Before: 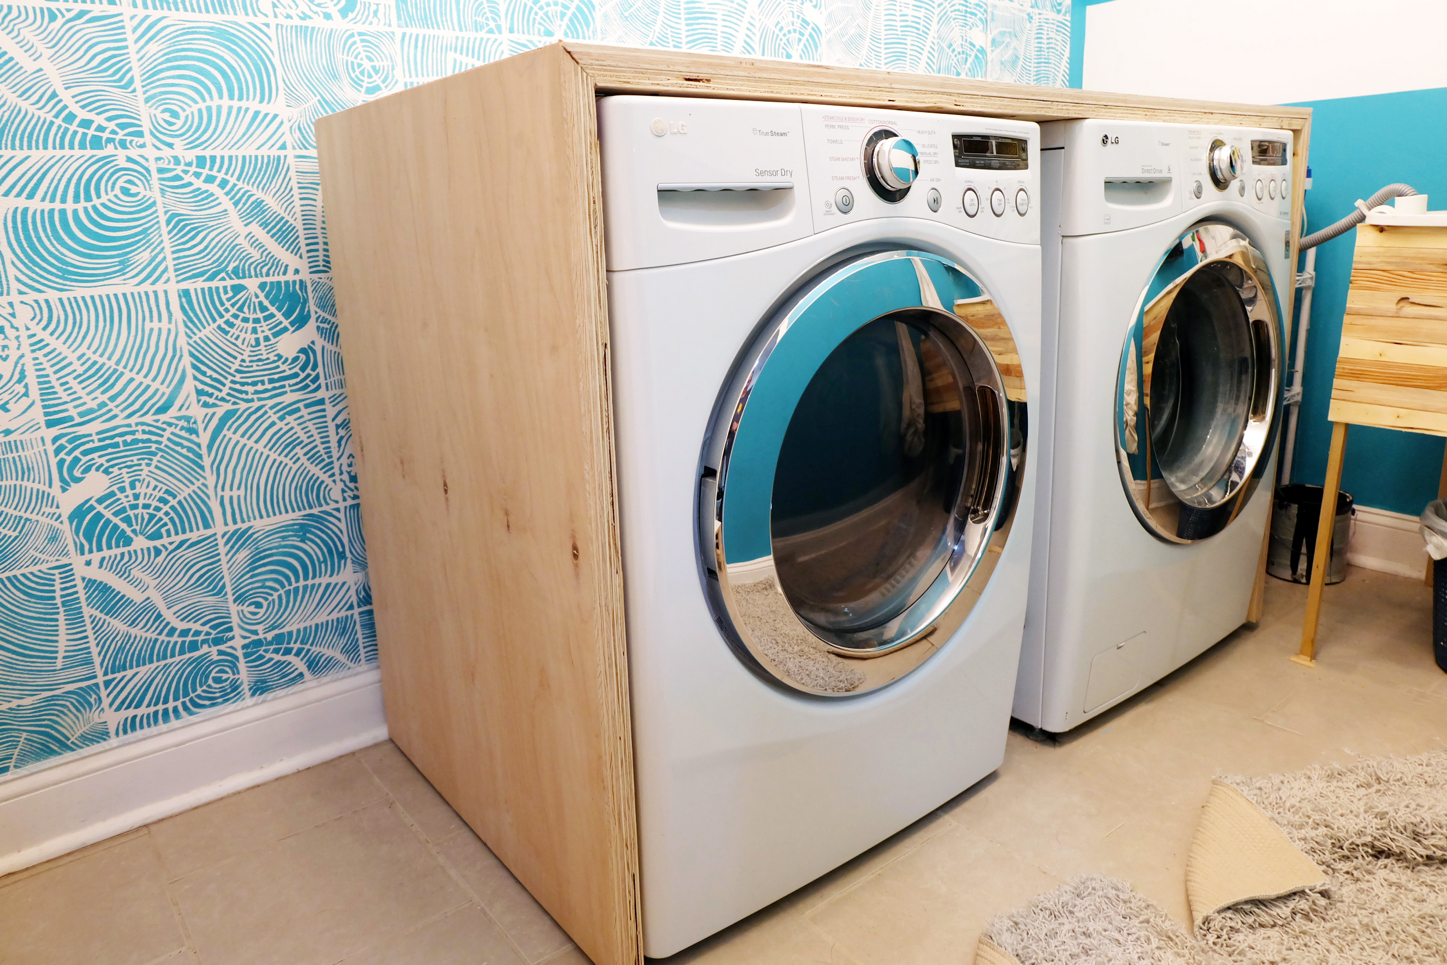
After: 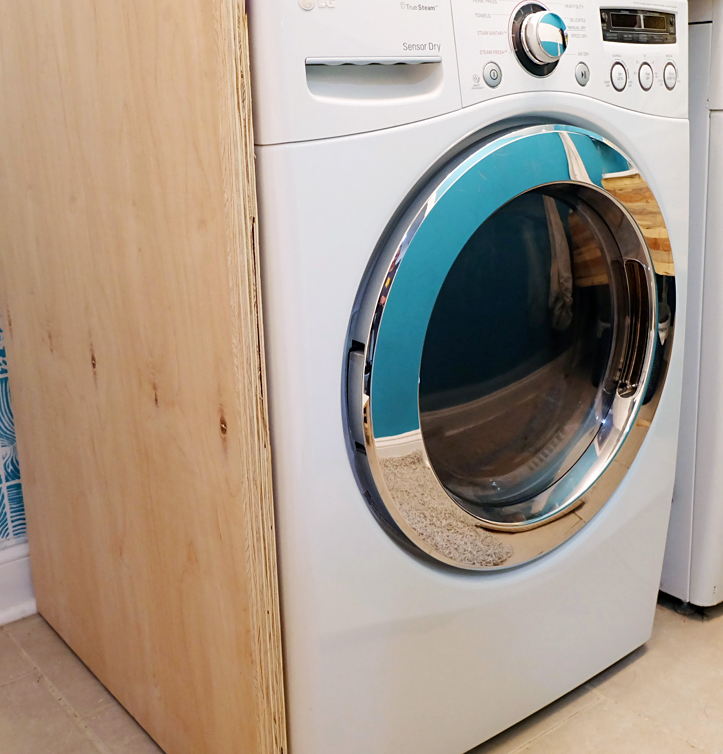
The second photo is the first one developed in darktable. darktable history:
crop and rotate: angle 0.014°, left 24.383%, top 13.07%, right 25.567%, bottom 8.713%
sharpen: amount 0.206
